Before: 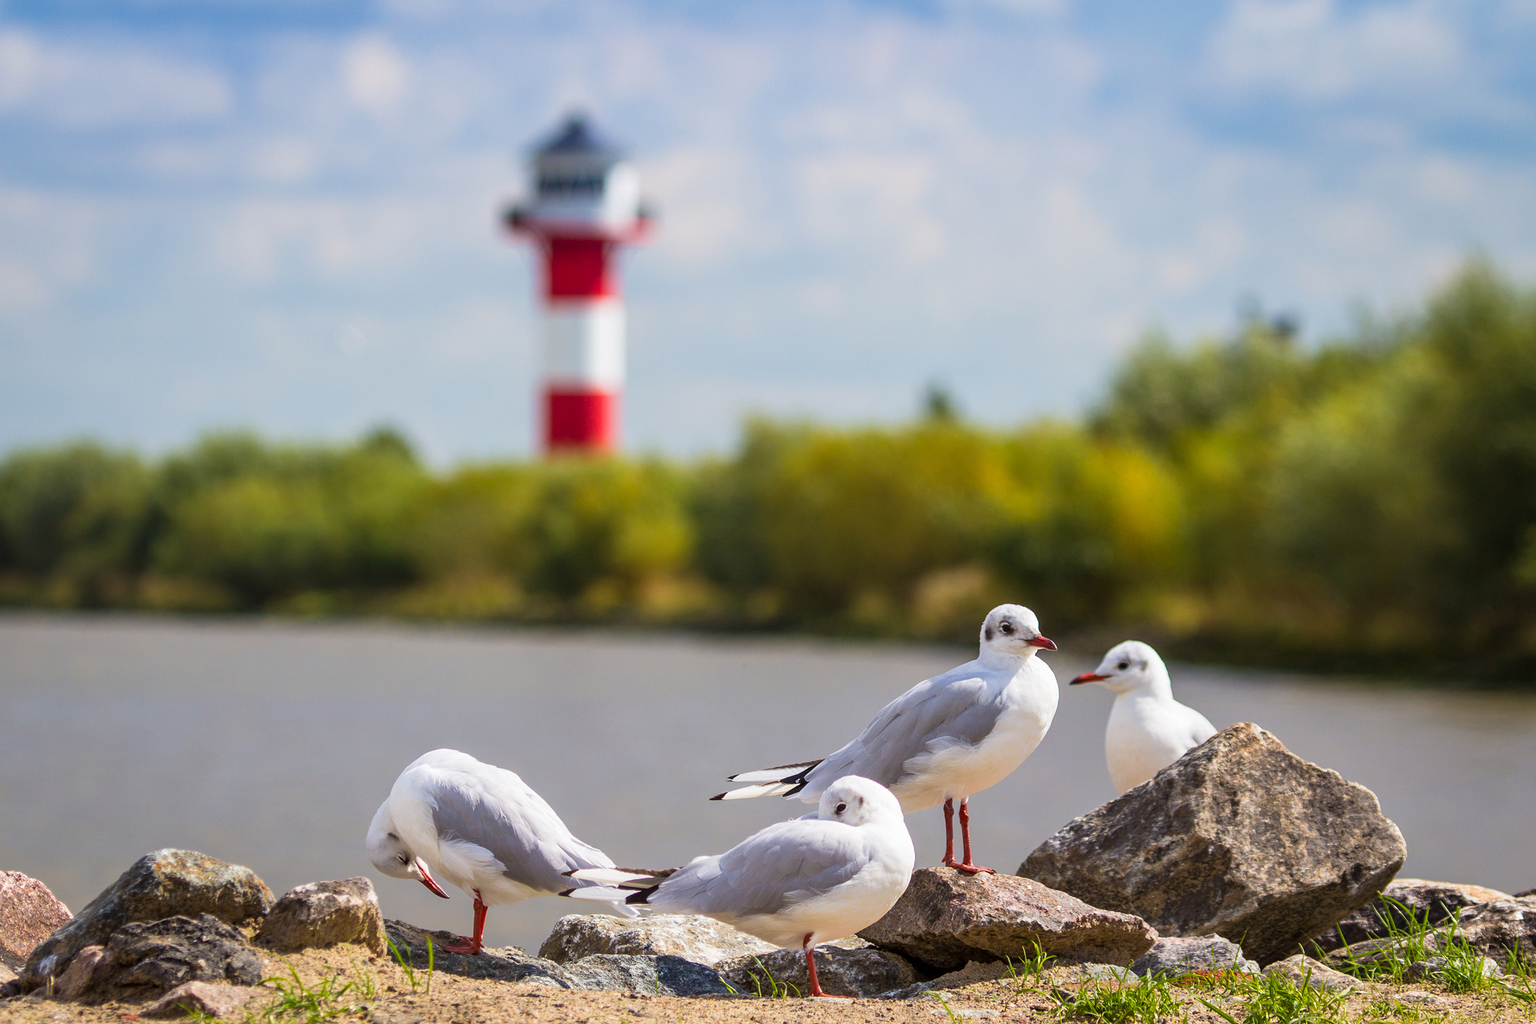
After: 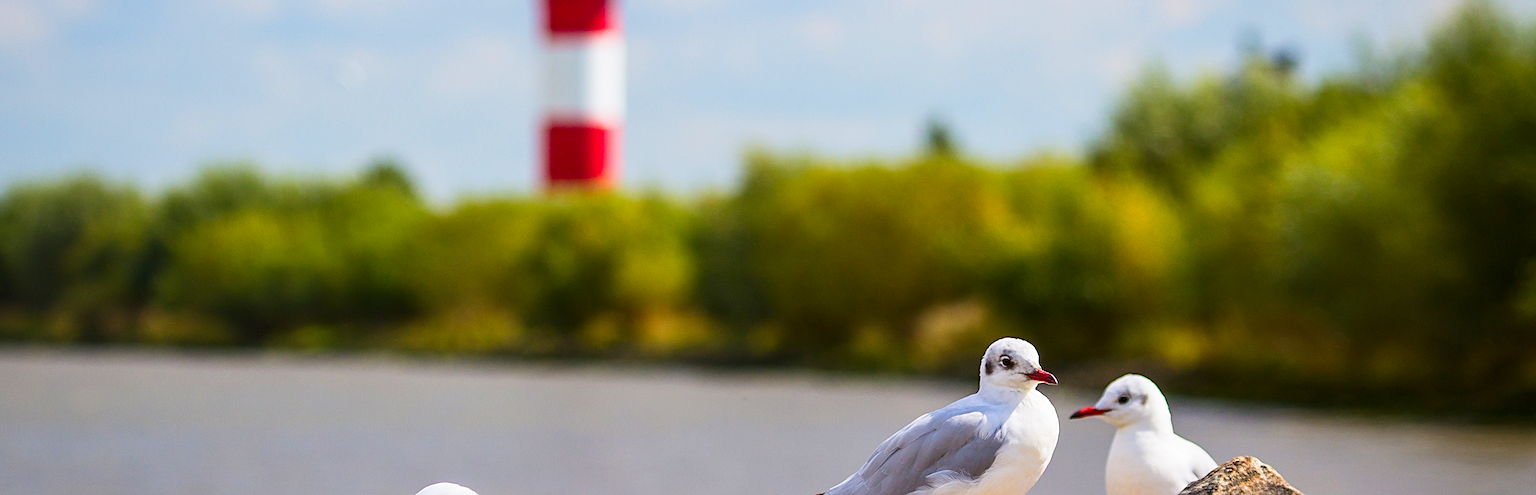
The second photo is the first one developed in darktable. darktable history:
contrast brightness saturation: contrast 0.16, saturation 0.32
sharpen: on, module defaults
crop and rotate: top 26.056%, bottom 25.543%
